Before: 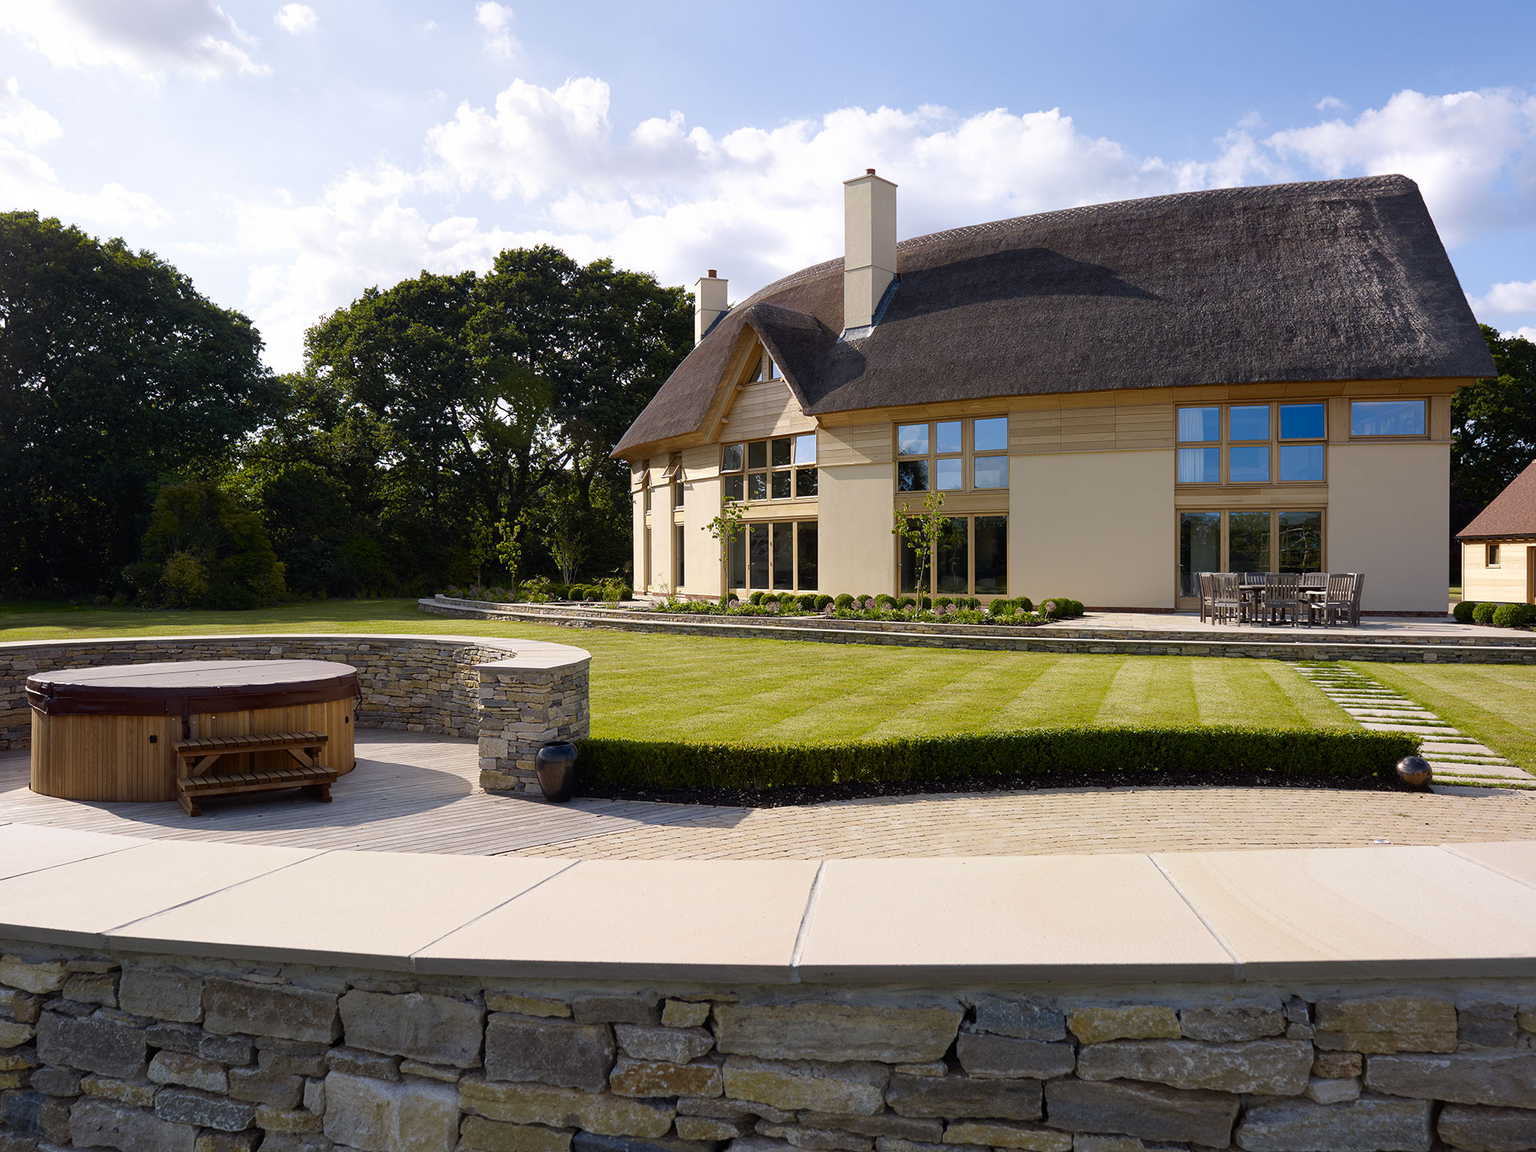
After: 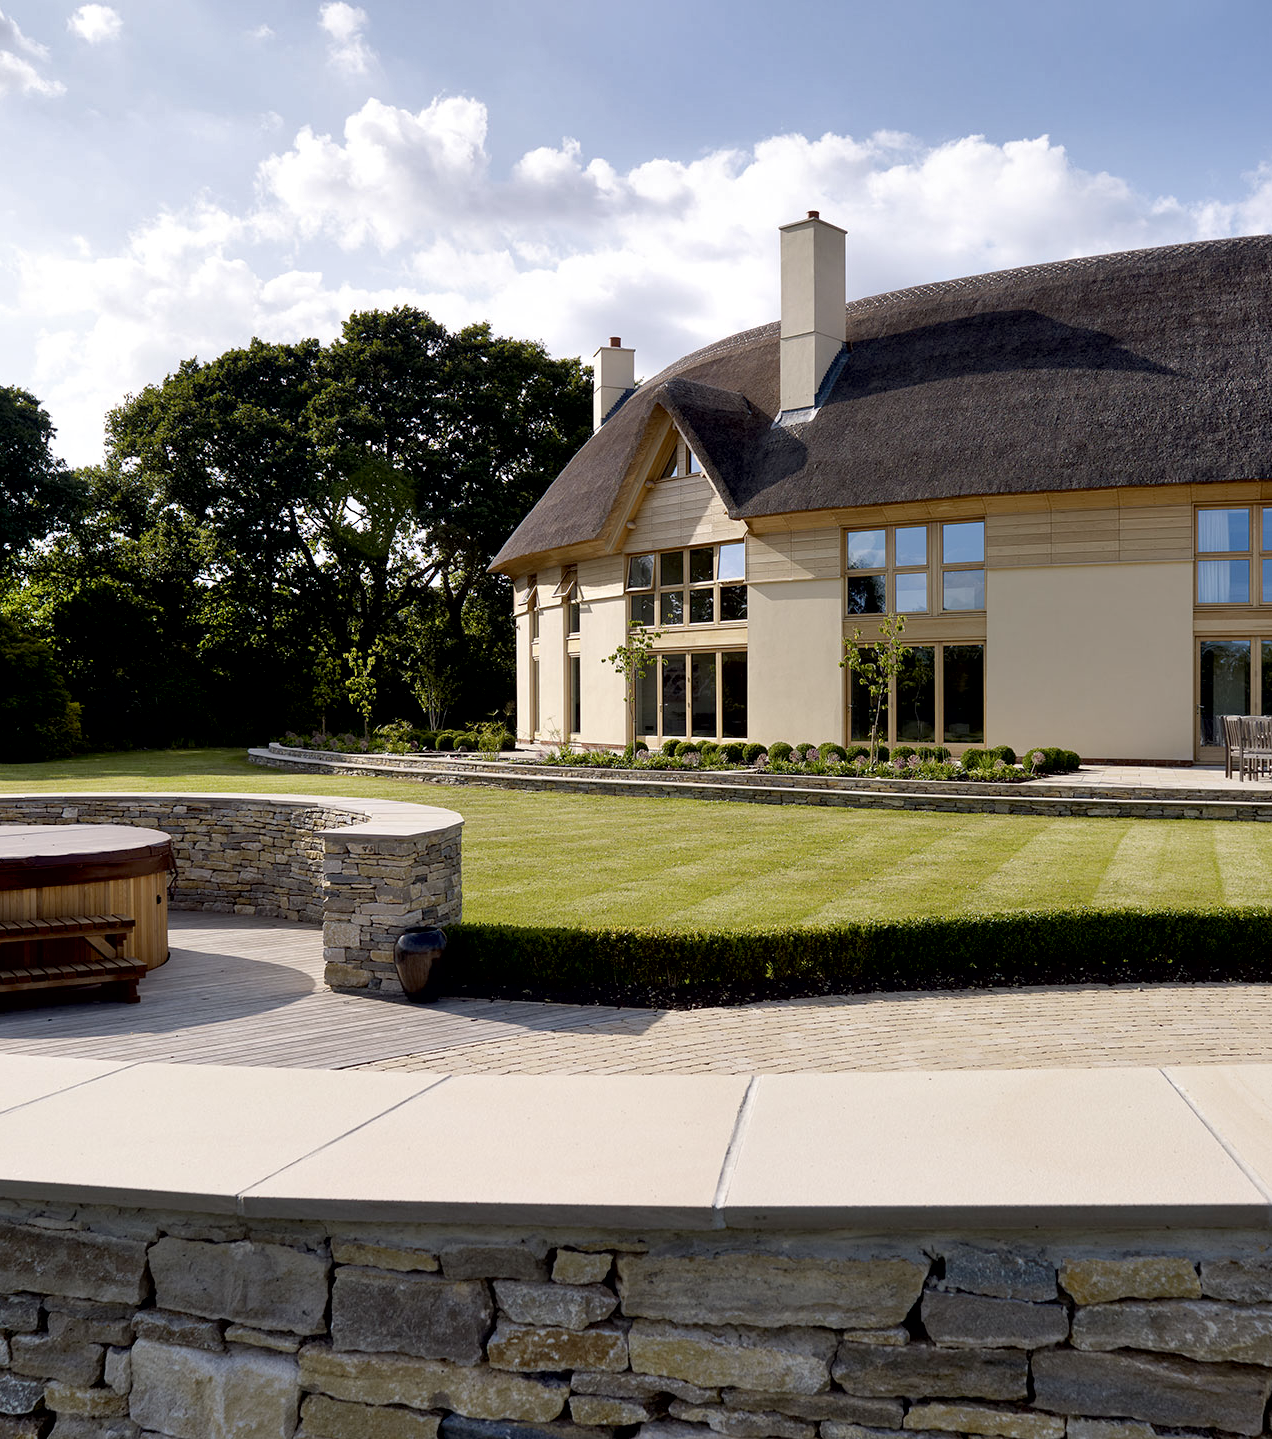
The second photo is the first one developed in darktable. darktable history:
color correction: highlights b* -0.001, saturation 0.786
exposure: black level correction 0.01, exposure 0.017 EV, compensate highlight preservation false
shadows and highlights: soften with gaussian
crop and rotate: left 14.334%, right 19.395%
